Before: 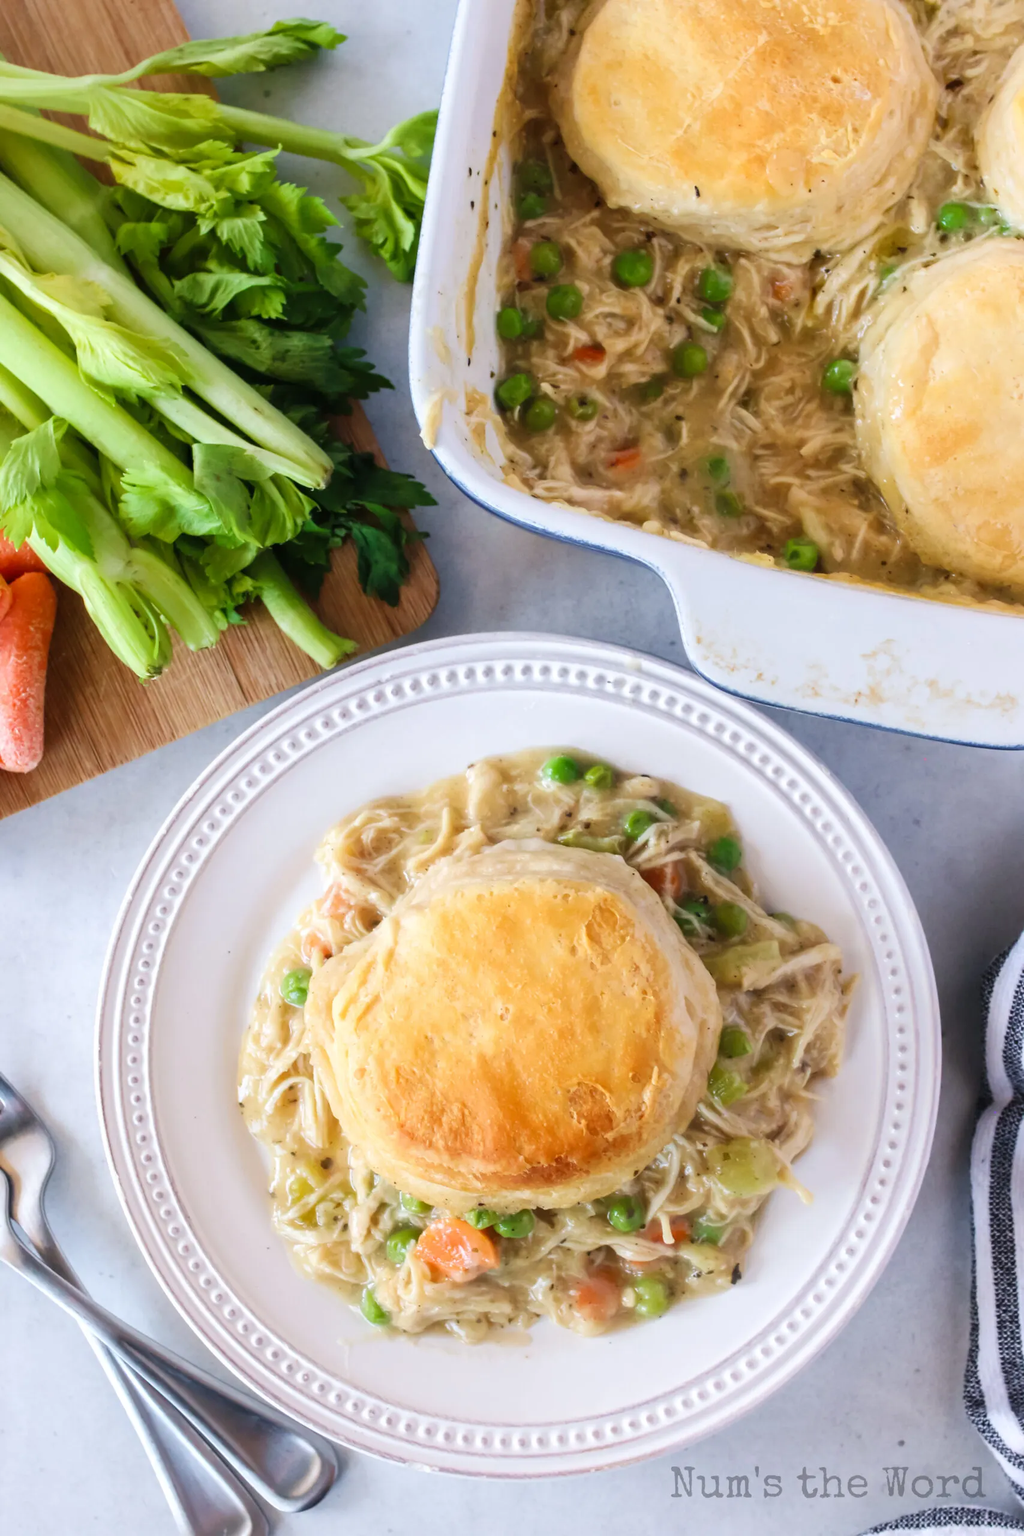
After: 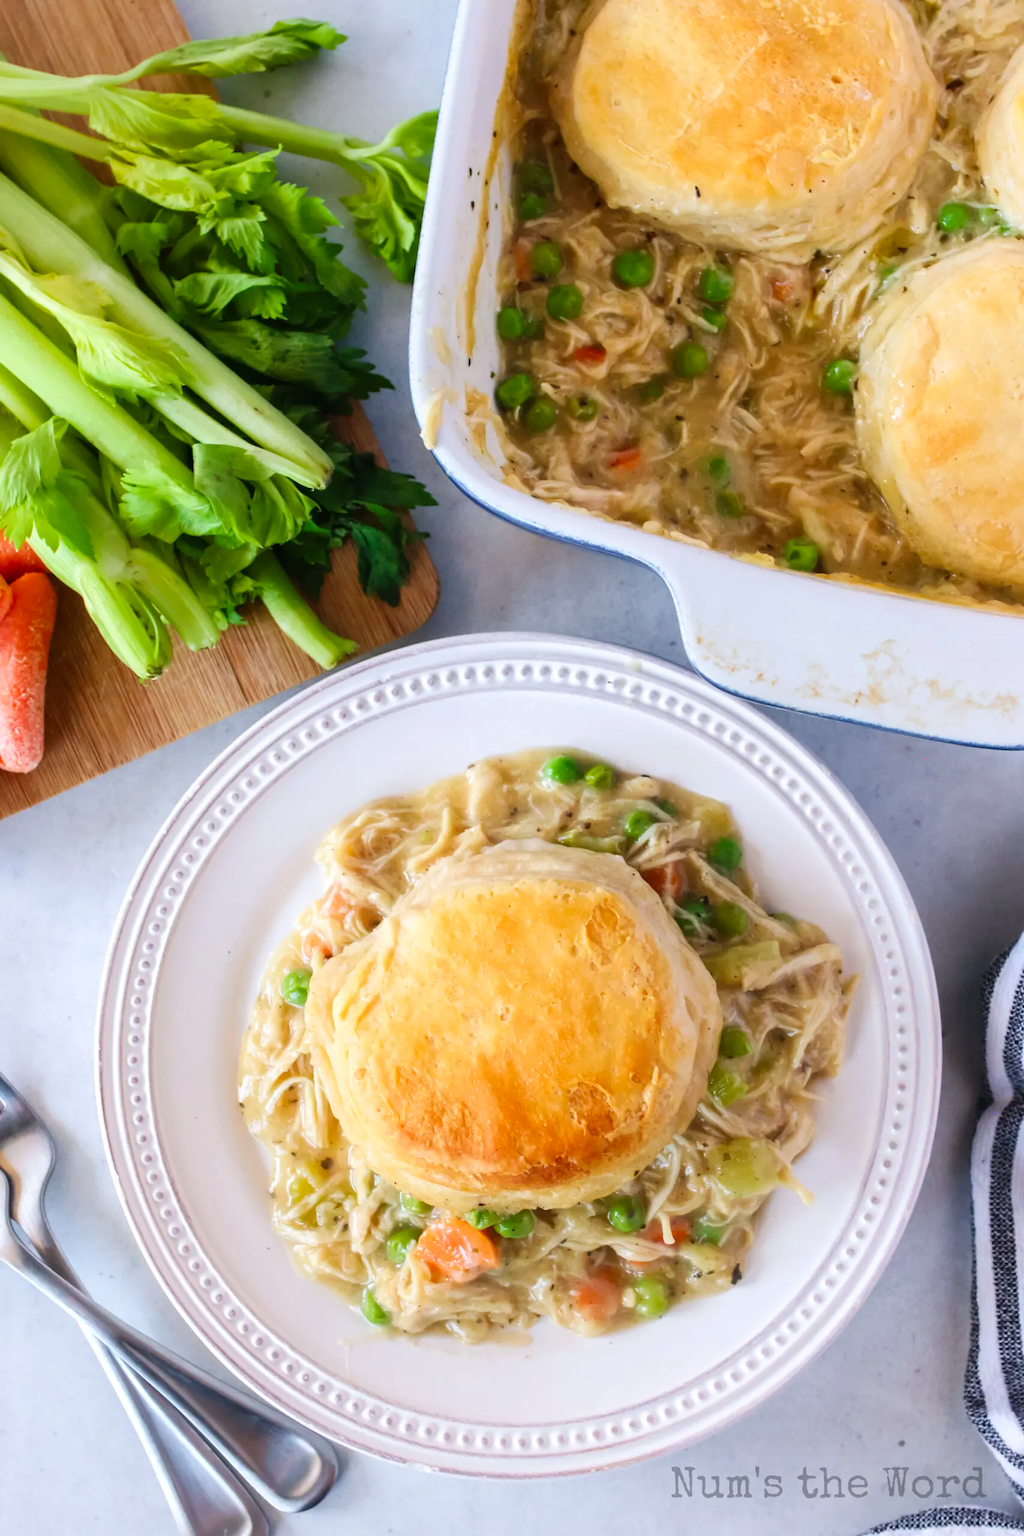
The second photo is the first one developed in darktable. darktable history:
contrast brightness saturation: contrast 0.036, saturation 0.162
